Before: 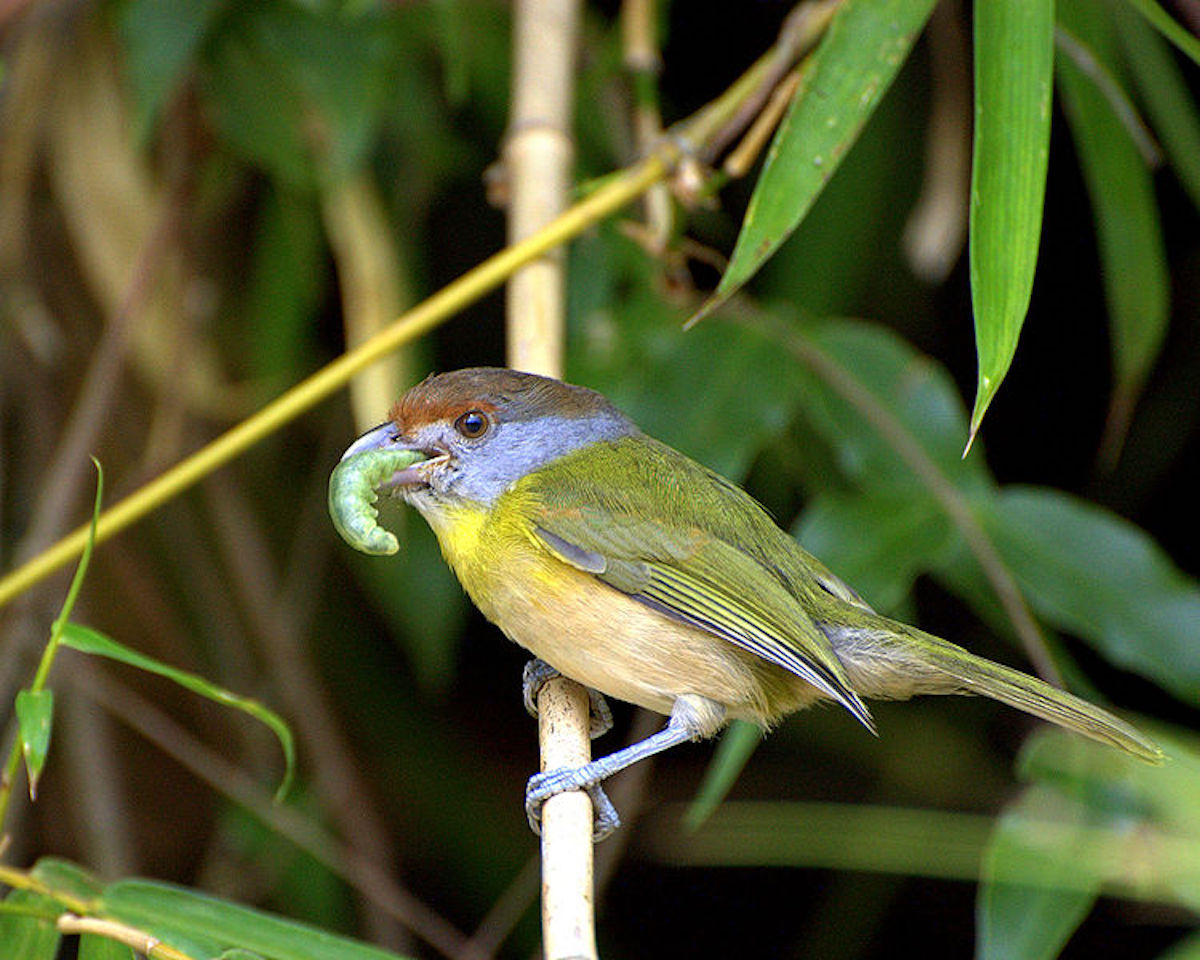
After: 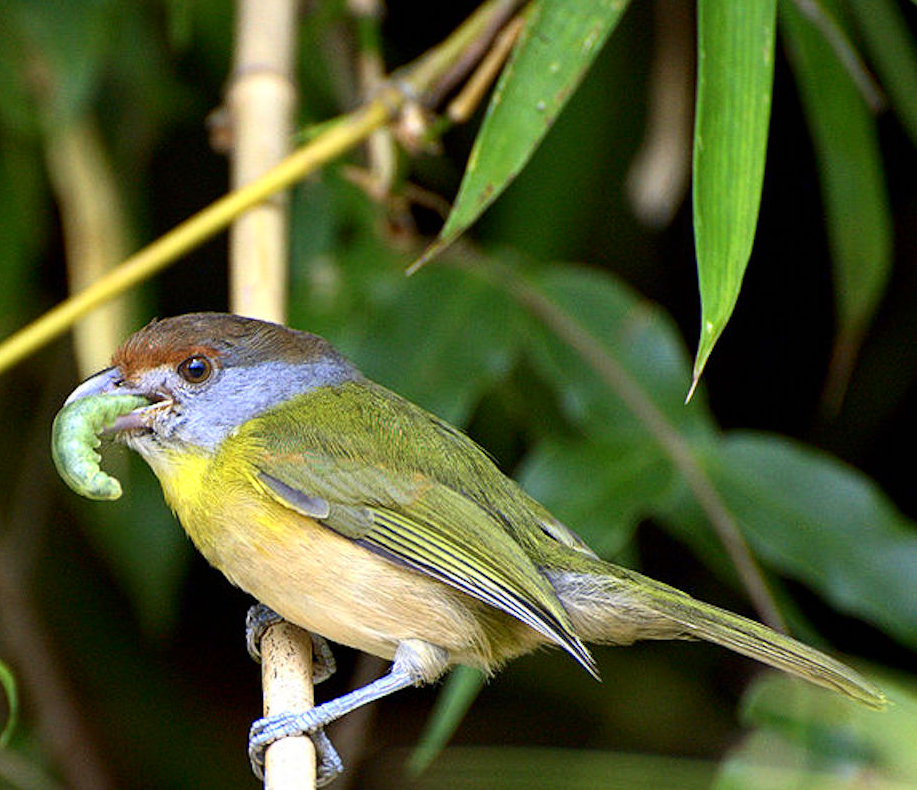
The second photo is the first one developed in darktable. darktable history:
crop: left 23.095%, top 5.827%, bottom 11.854%
tone equalizer: on, module defaults
contrast brightness saturation: contrast 0.14
